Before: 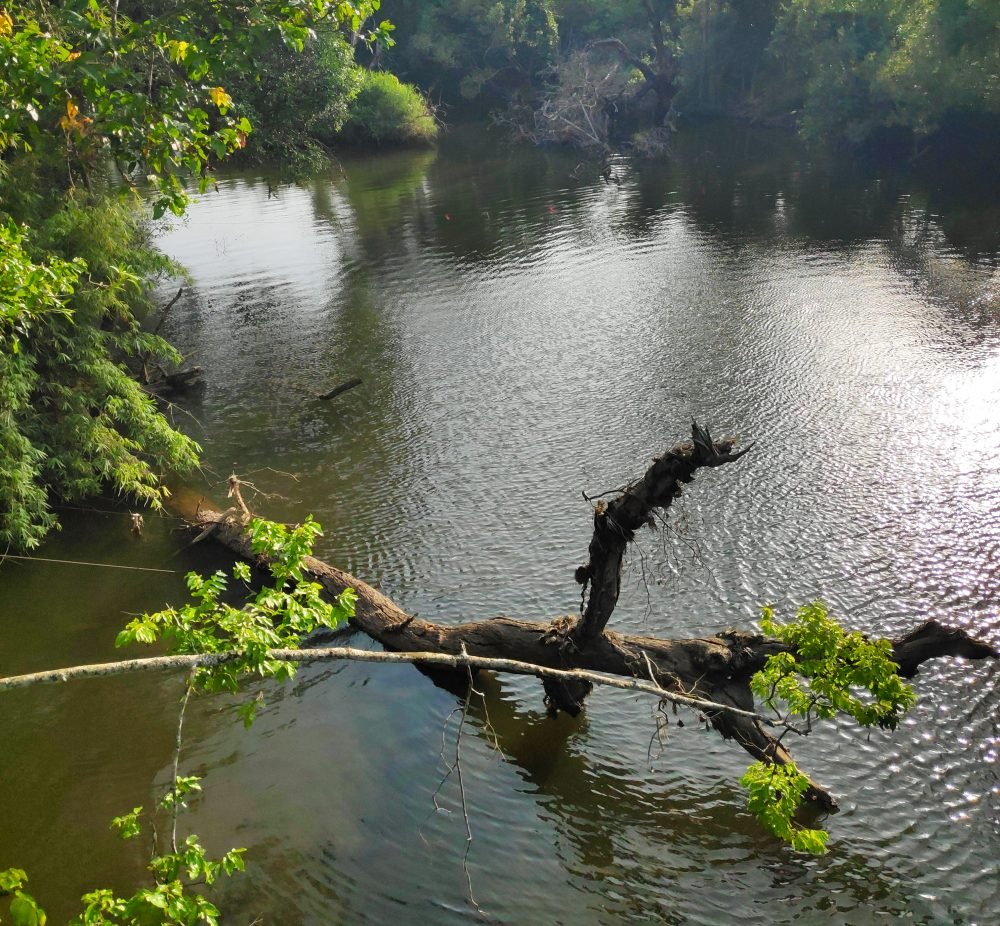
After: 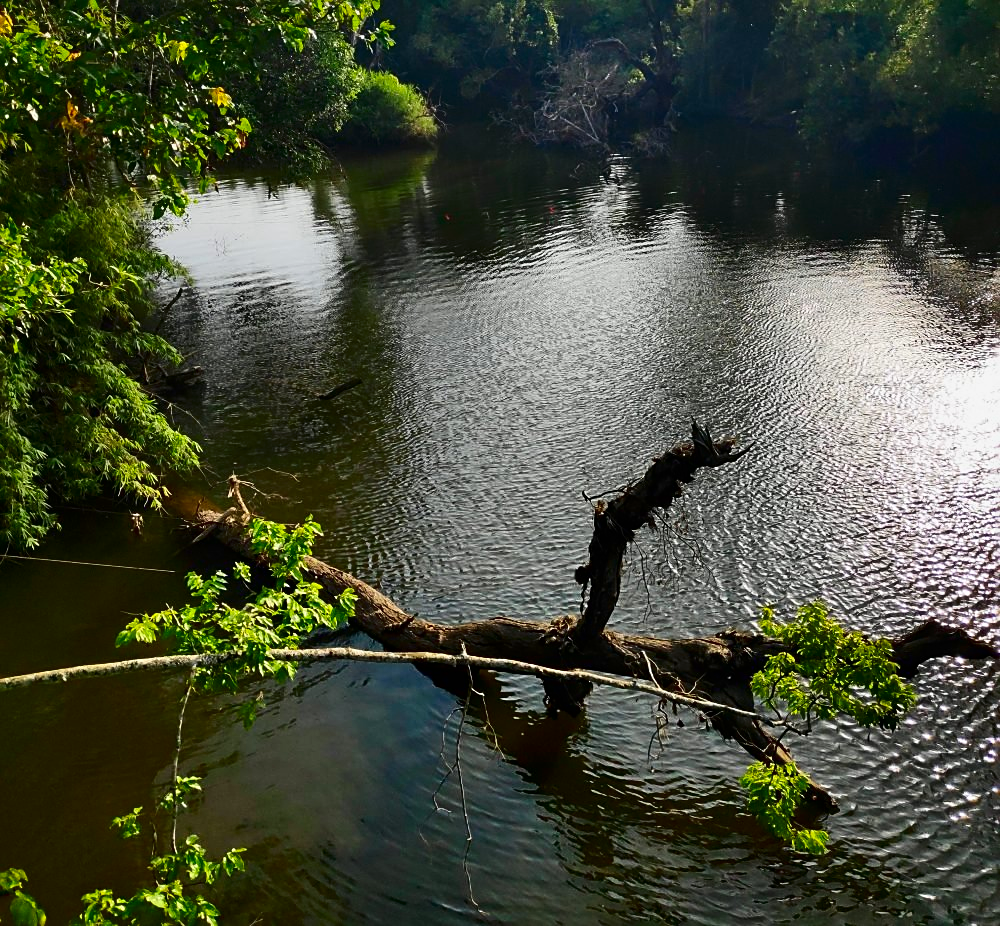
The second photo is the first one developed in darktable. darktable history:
exposure: exposure -0.177 EV, compensate highlight preservation false
sharpen: on, module defaults
contrast brightness saturation: contrast 0.22, brightness -0.19, saturation 0.24
